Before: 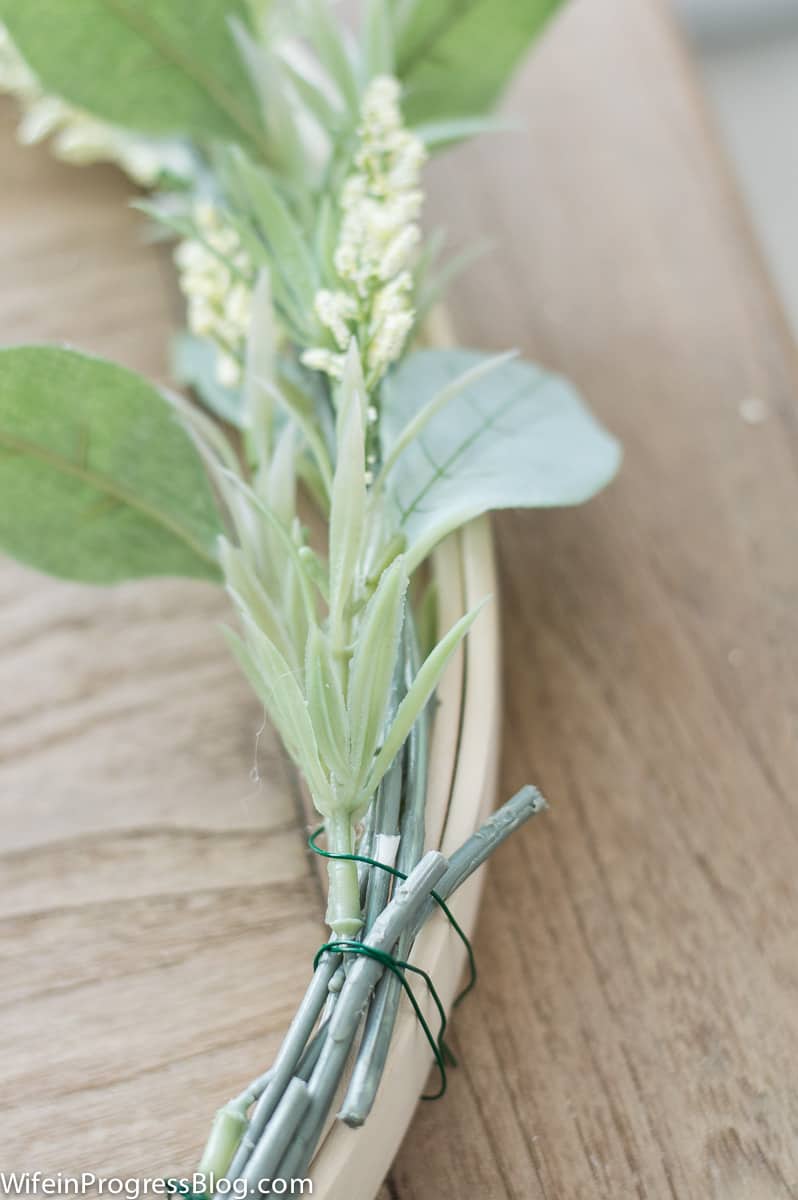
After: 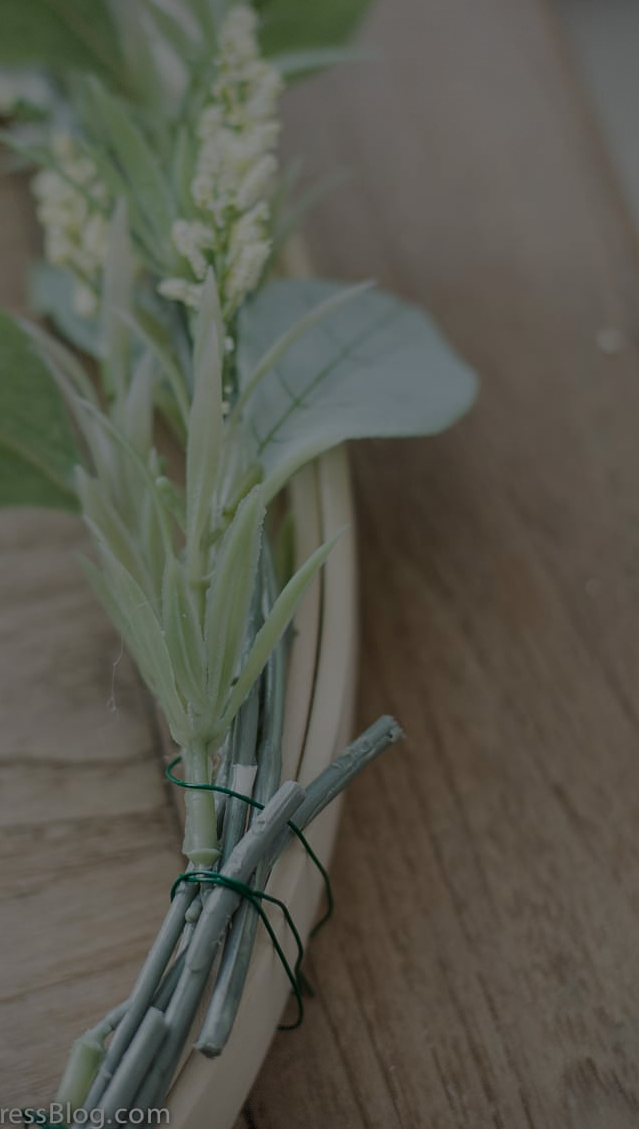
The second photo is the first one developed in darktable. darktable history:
crop and rotate: left 18.028%, top 5.889%, right 1.802%
vignetting: brightness -0.301, saturation -0.061, dithering 8-bit output
exposure: exposure -1.953 EV, compensate exposure bias true, compensate highlight preservation false
